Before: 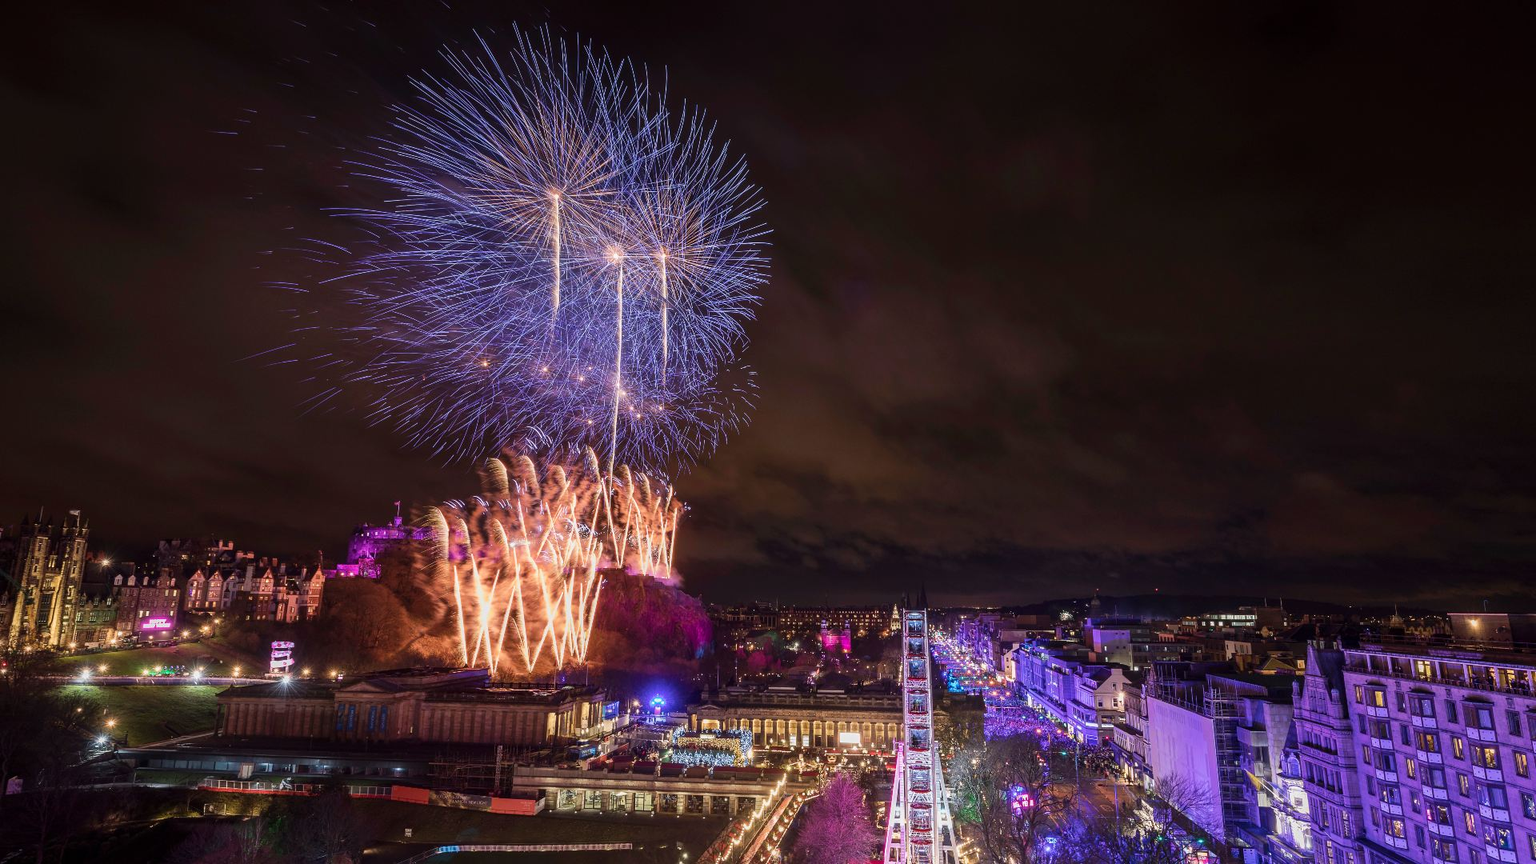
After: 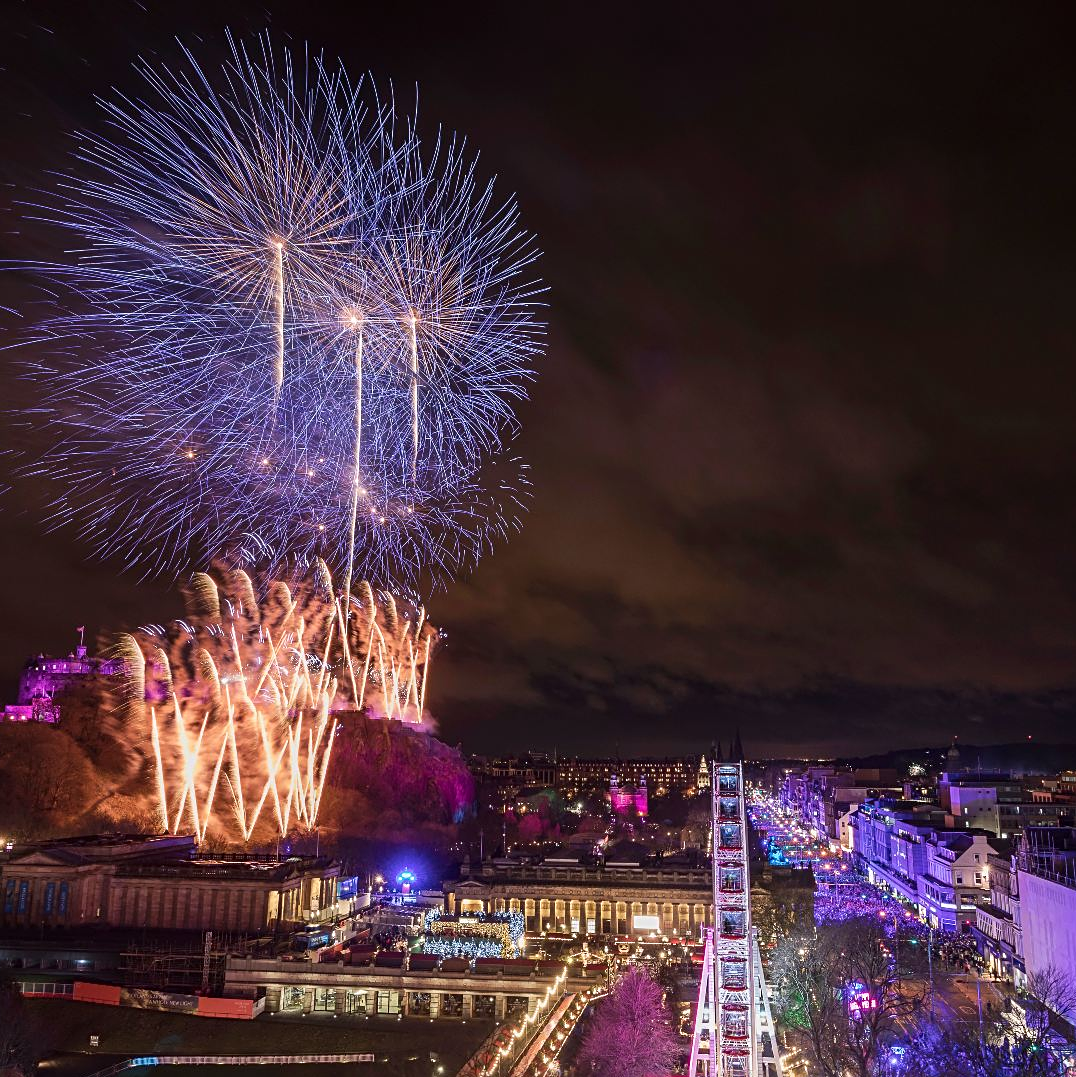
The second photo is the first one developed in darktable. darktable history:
crop: left 21.674%, right 22.086%
sharpen: radius 2.529, amount 0.323
